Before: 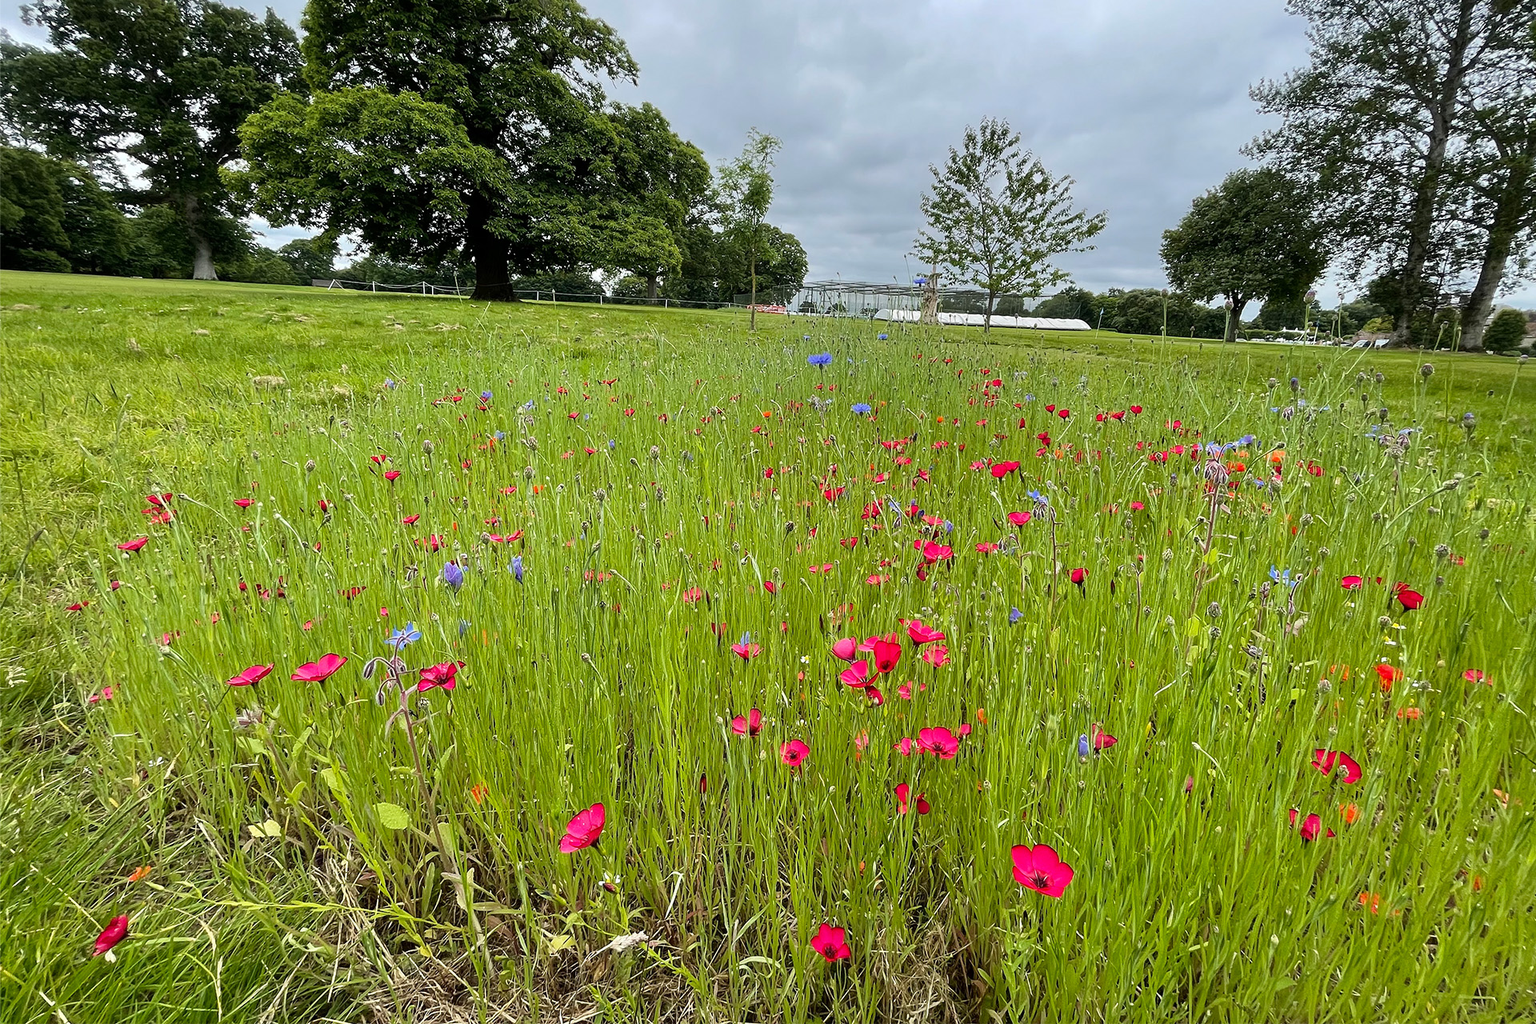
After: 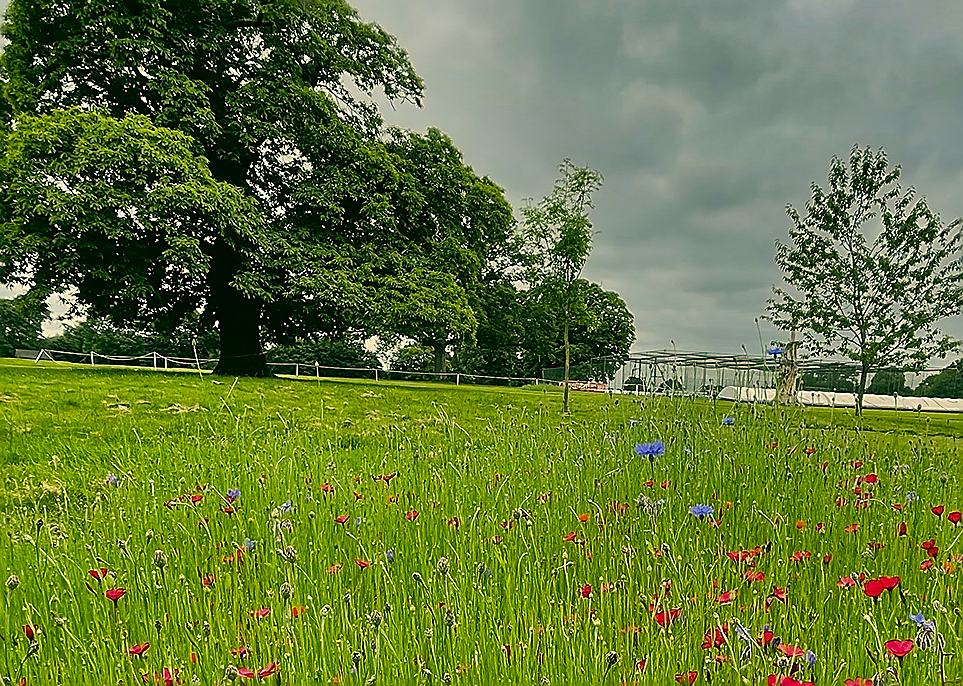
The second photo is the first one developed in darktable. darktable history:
crop: left 19.543%, right 30.251%, bottom 46.355%
shadows and highlights: shadows 80.48, white point adjustment -9.08, highlights -61.42, highlights color adjustment 49.9%, soften with gaussian
sharpen: radius 1.362, amount 1.251, threshold 0.82
color correction: highlights a* 5.12, highlights b* 23.68, shadows a* -15.96, shadows b* 3.73
